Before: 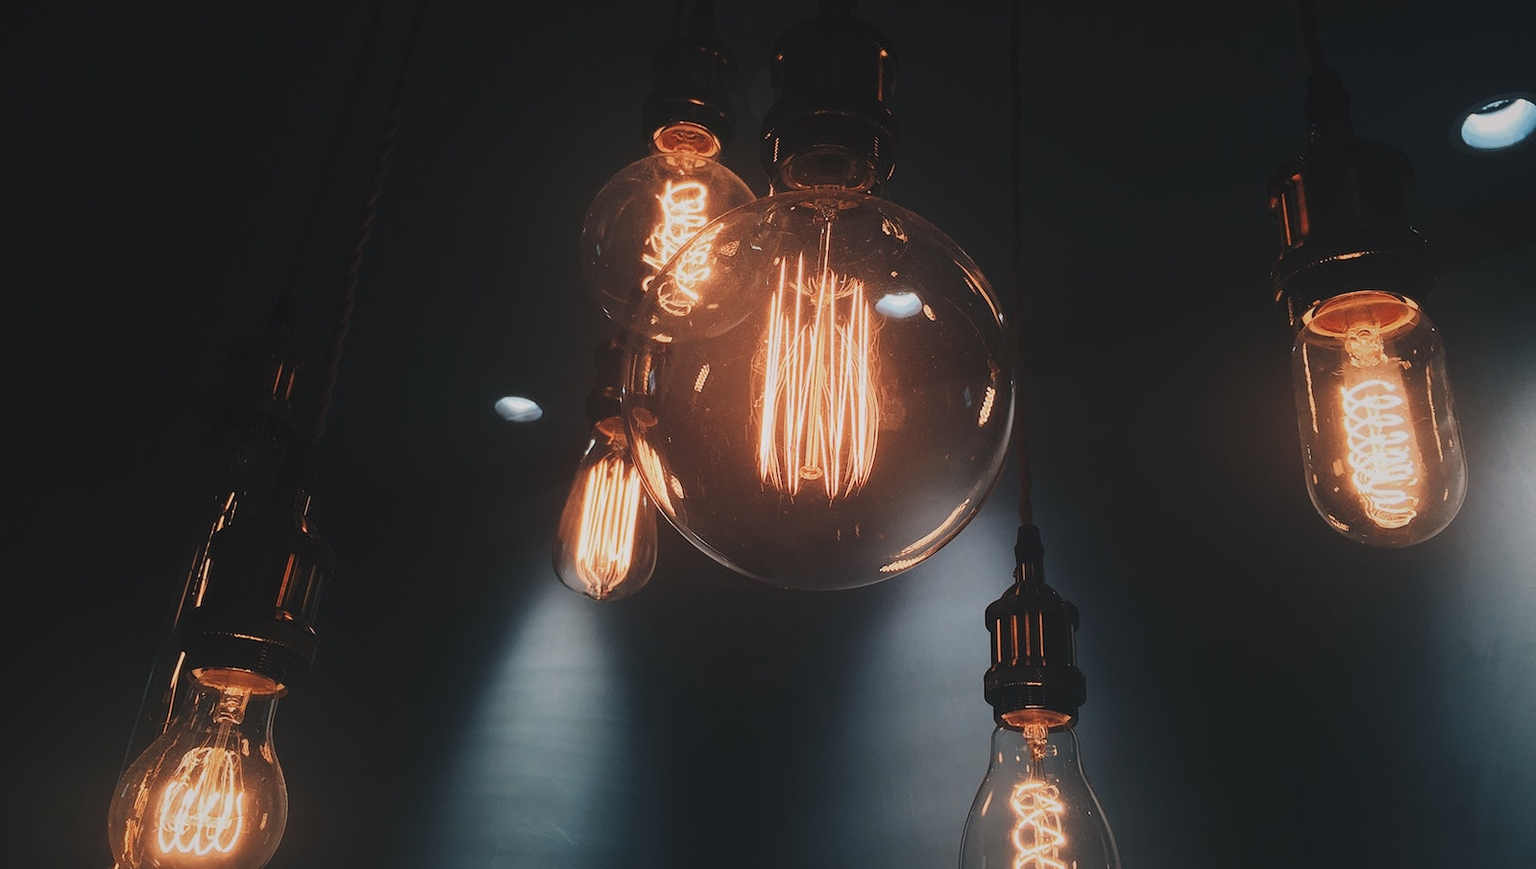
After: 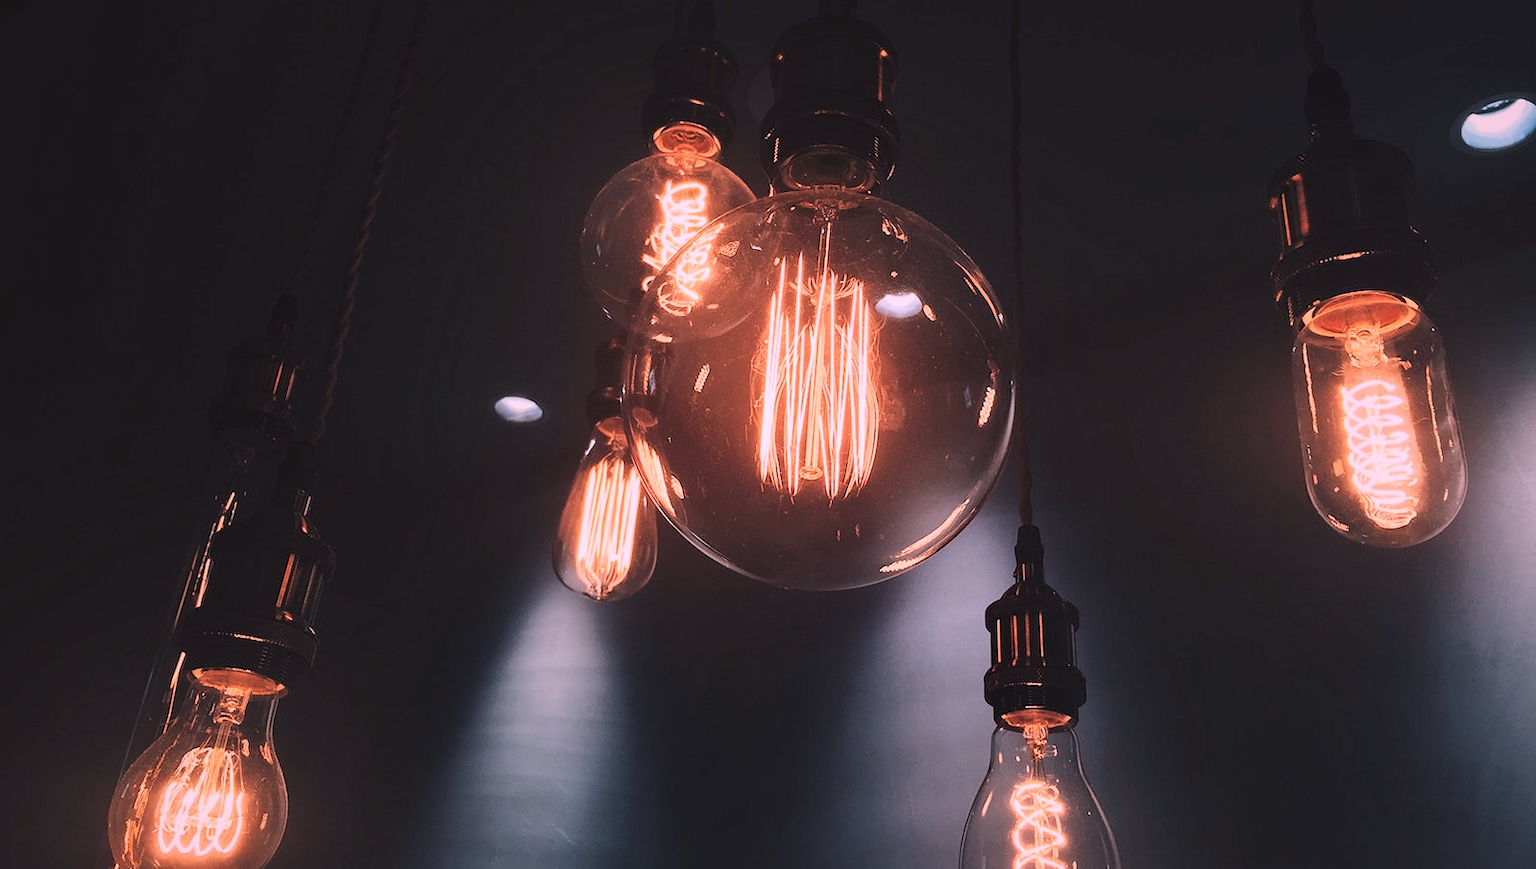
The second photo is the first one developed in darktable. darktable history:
white balance: red 1.188, blue 1.11
local contrast: mode bilateral grid, contrast 25, coarseness 60, detail 151%, midtone range 0.2
